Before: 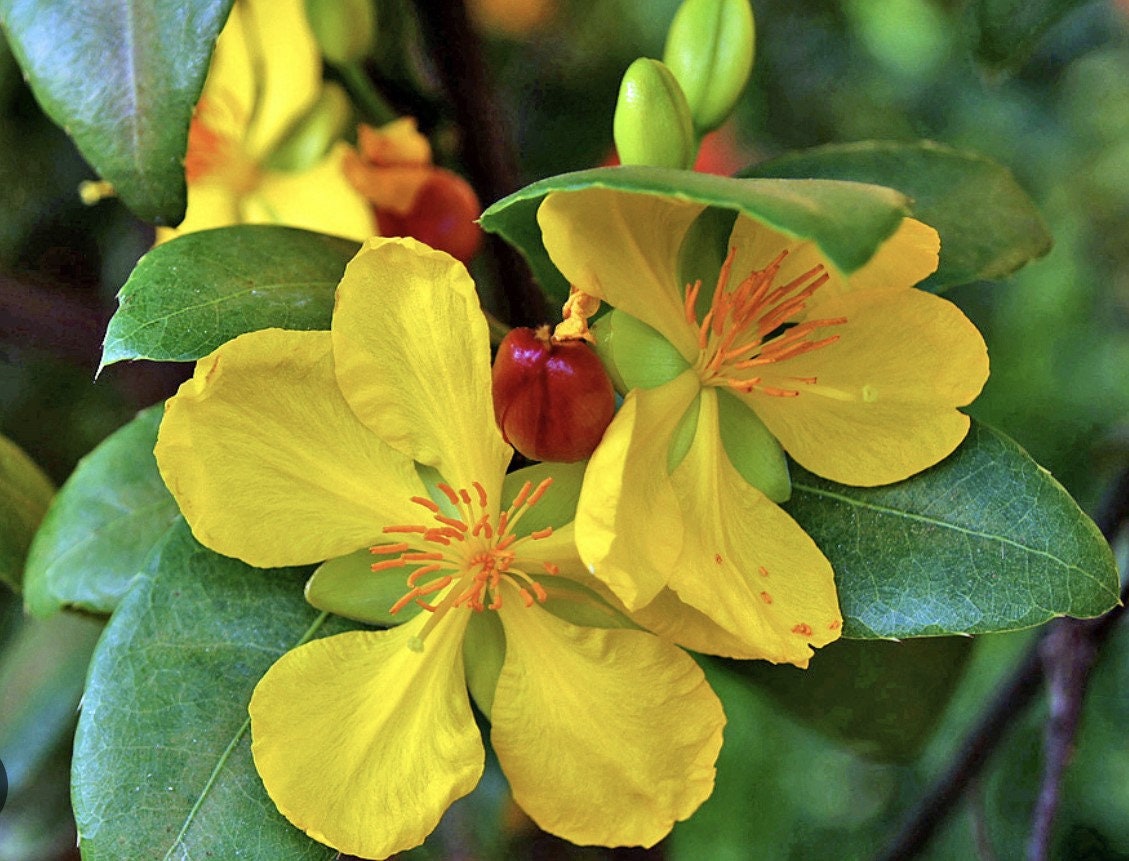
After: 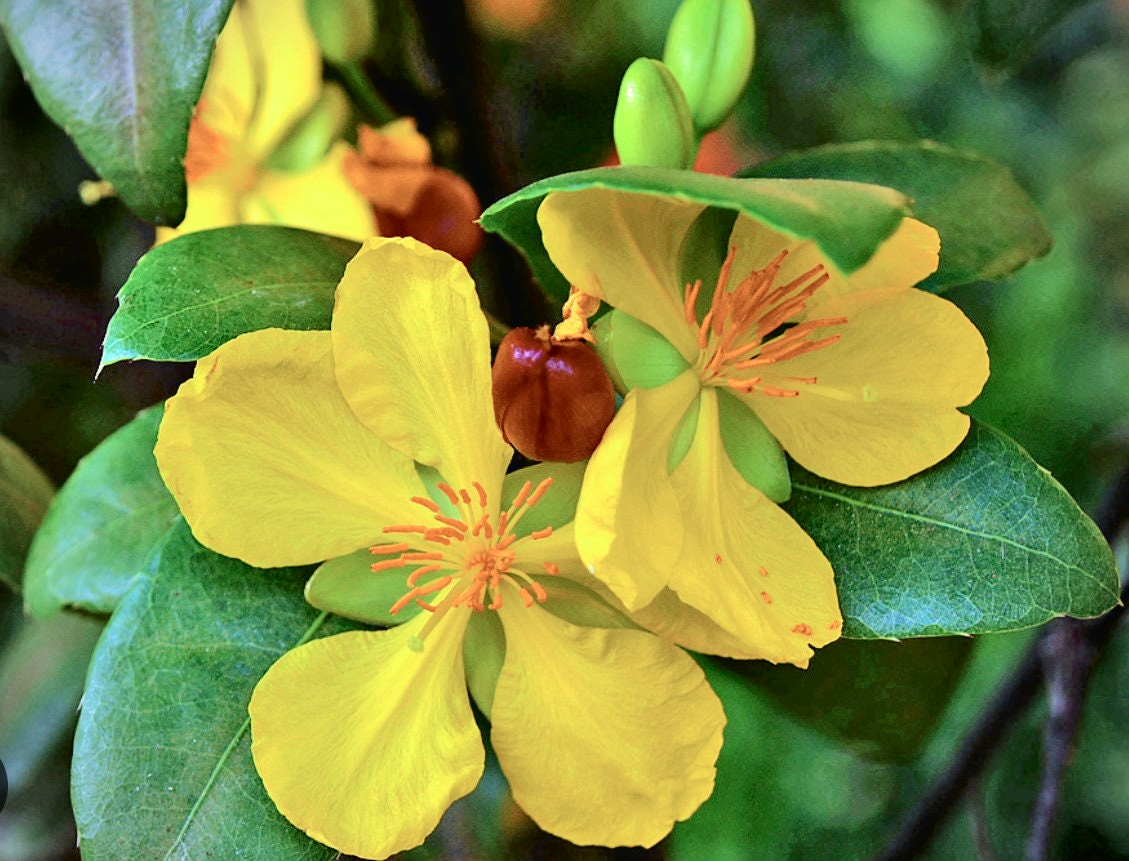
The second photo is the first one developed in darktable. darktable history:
vignetting: fall-off radius 60.92%
tone curve: curves: ch0 [(0, 0.018) (0.061, 0.041) (0.205, 0.191) (0.289, 0.292) (0.39, 0.424) (0.493, 0.551) (0.666, 0.743) (0.795, 0.841) (1, 0.998)]; ch1 [(0, 0) (0.385, 0.343) (0.439, 0.415) (0.494, 0.498) (0.501, 0.501) (0.51, 0.496) (0.548, 0.554) (0.586, 0.61) (0.684, 0.658) (0.783, 0.804) (1, 1)]; ch2 [(0, 0) (0.304, 0.31) (0.403, 0.399) (0.441, 0.428) (0.47, 0.469) (0.498, 0.496) (0.524, 0.538) (0.566, 0.588) (0.648, 0.665) (0.697, 0.699) (1, 1)], color space Lab, independent channels, preserve colors none
